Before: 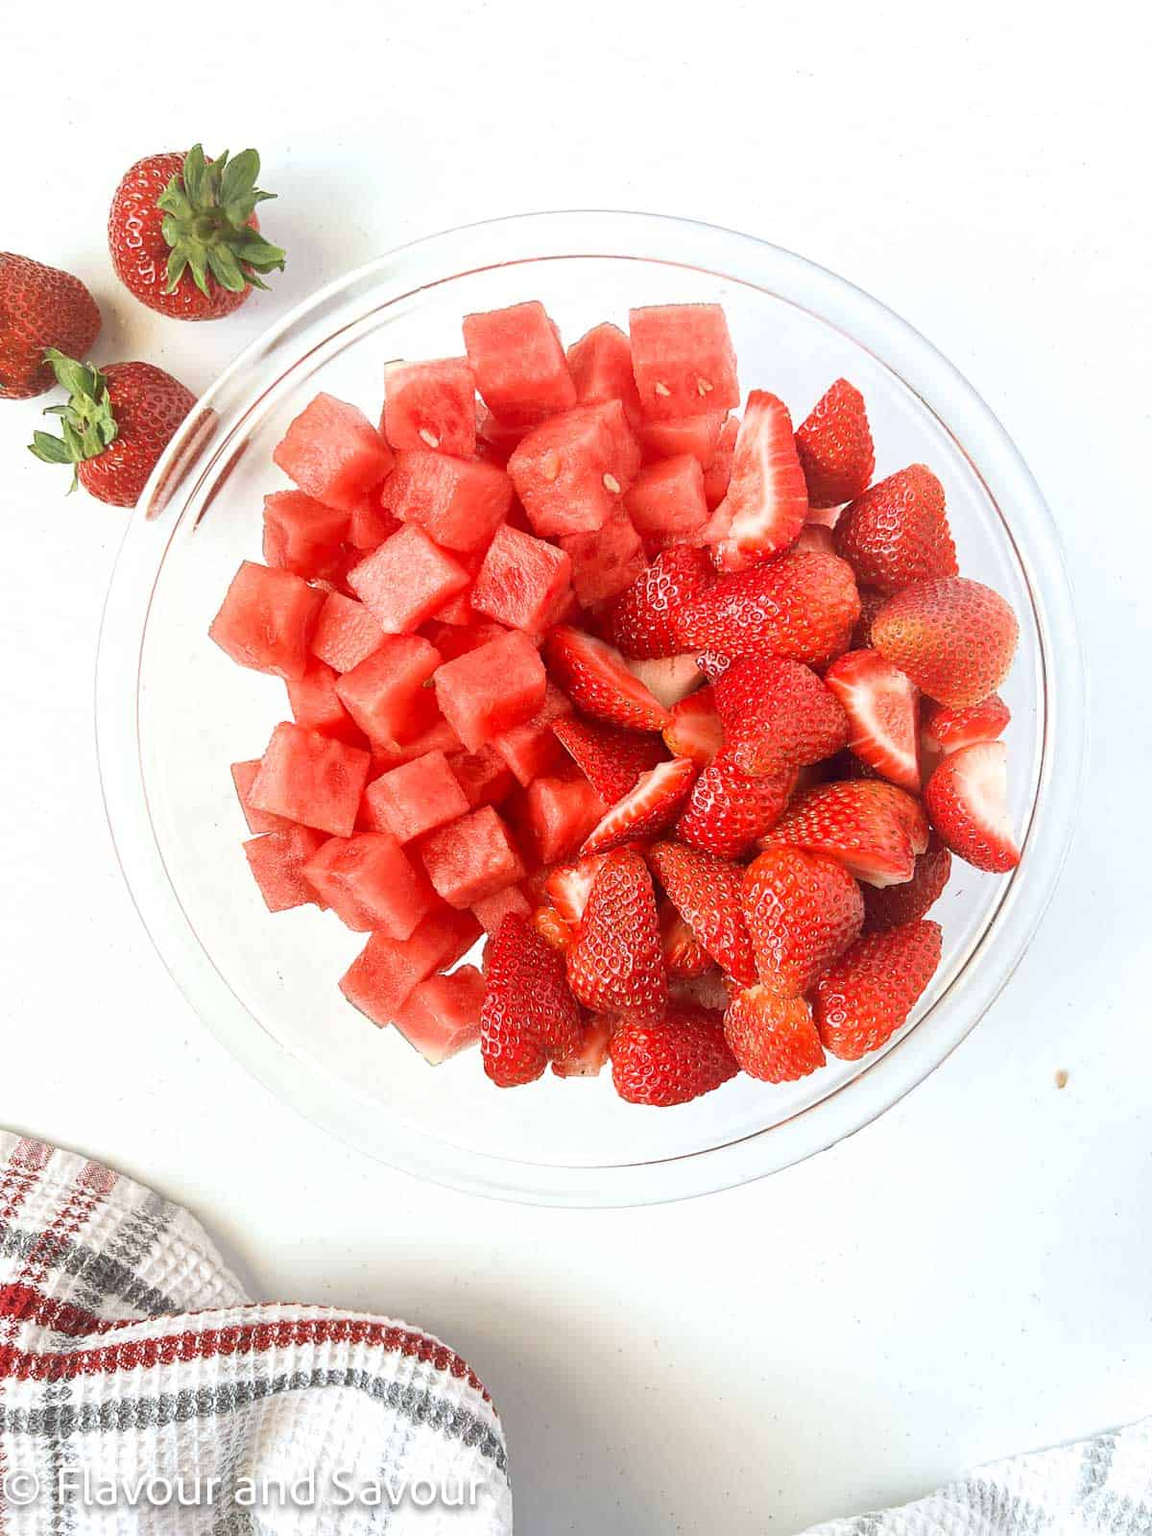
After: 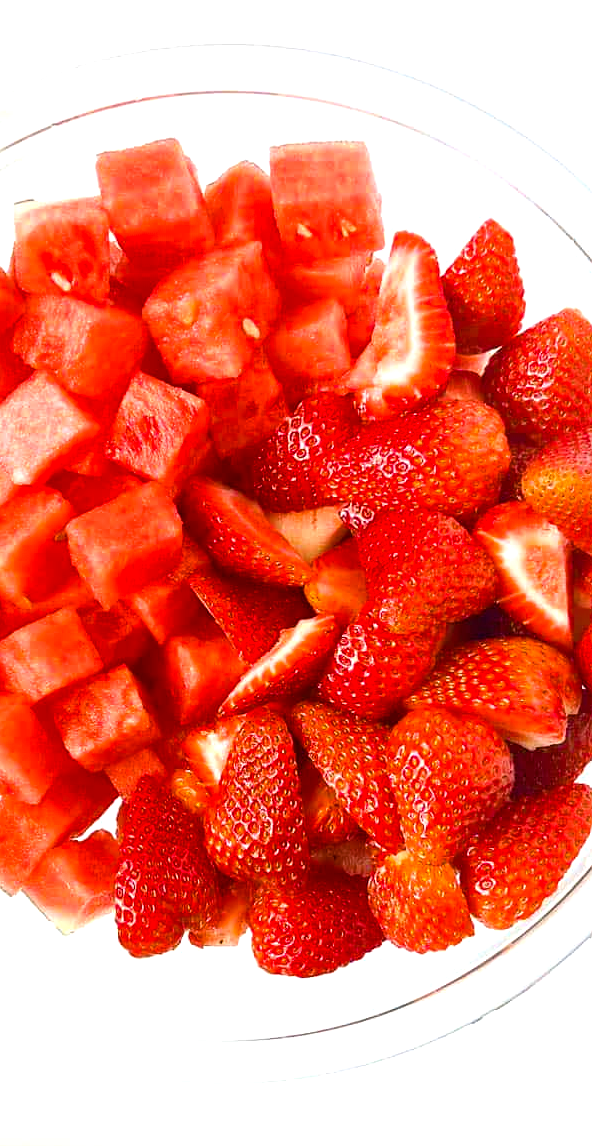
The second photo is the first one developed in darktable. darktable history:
crop: left 32.2%, top 10.975%, right 18.433%, bottom 17.376%
color balance rgb: linear chroma grading › global chroma 14.813%, perceptual saturation grading › global saturation 25.833%, perceptual brilliance grading › highlights 11.332%
